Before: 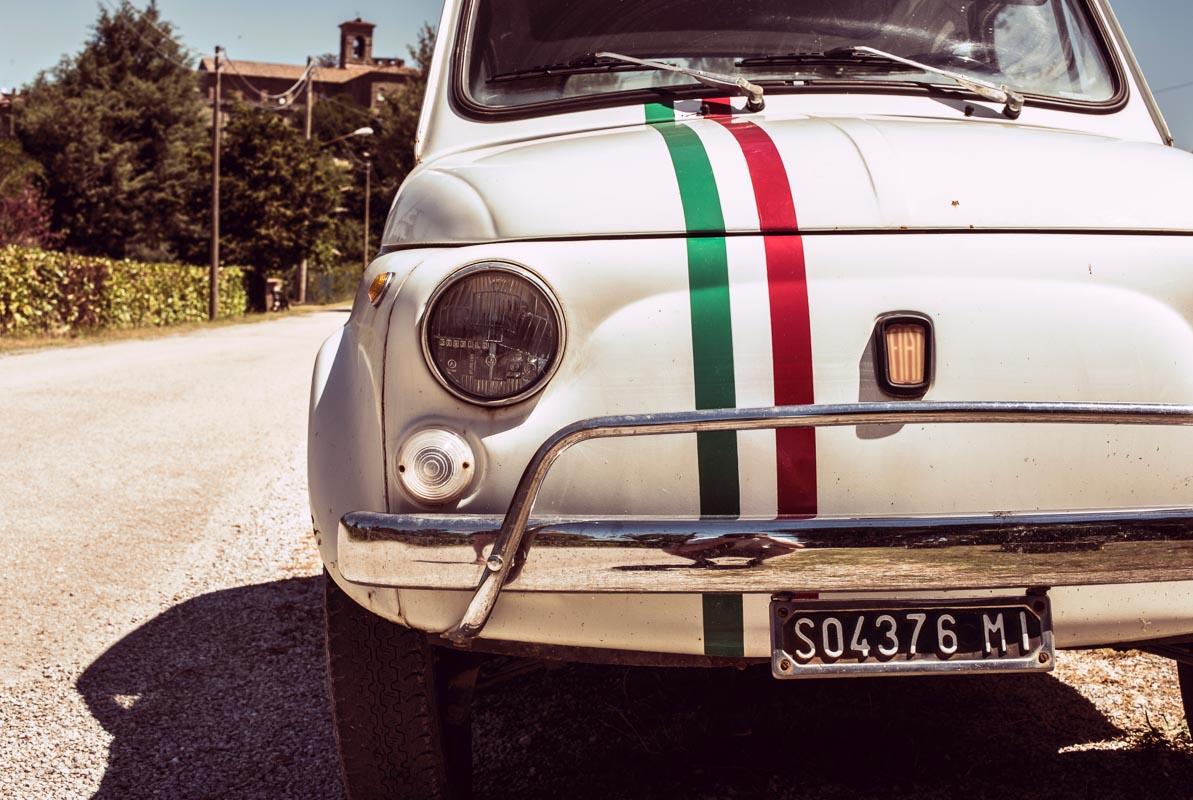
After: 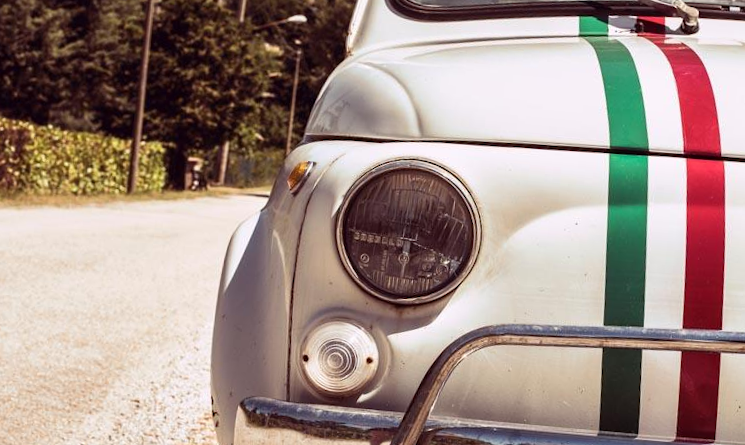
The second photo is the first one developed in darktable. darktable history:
crop and rotate: angle -5.05°, left 2.249%, top 6.797%, right 27.328%, bottom 30.398%
